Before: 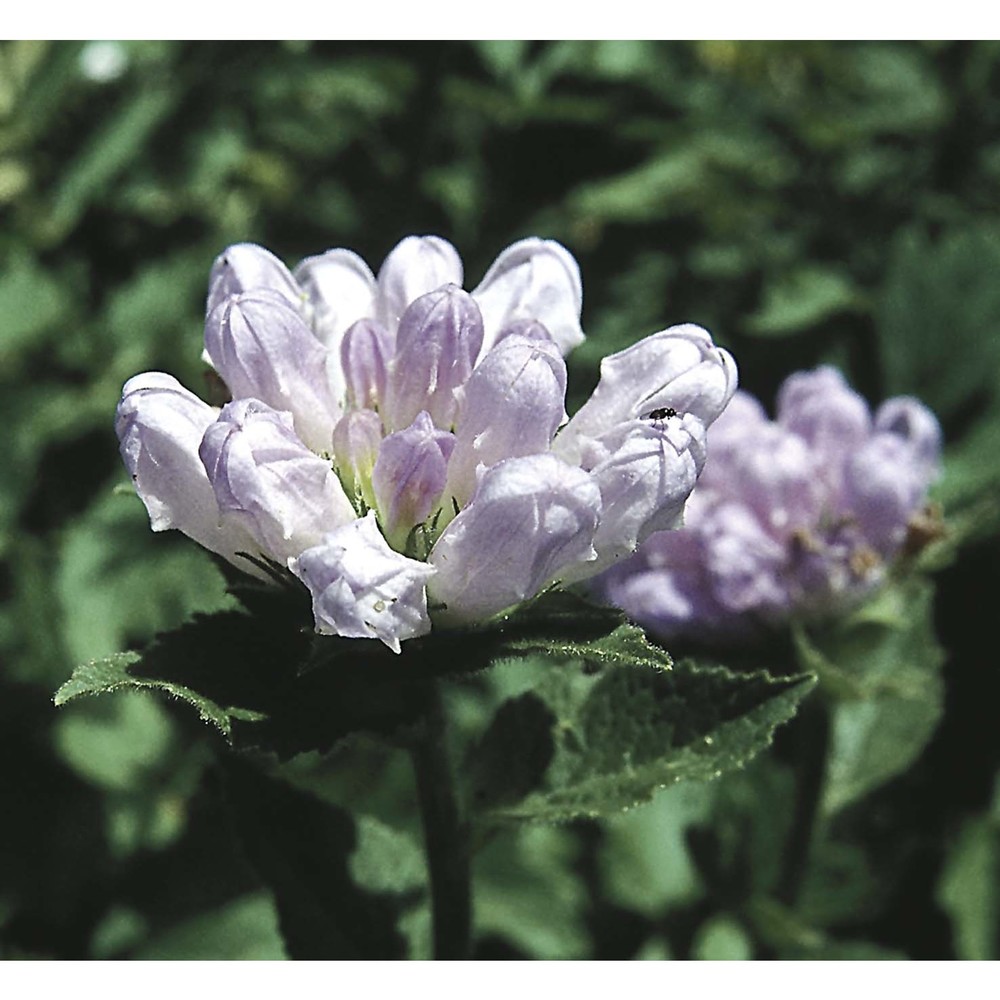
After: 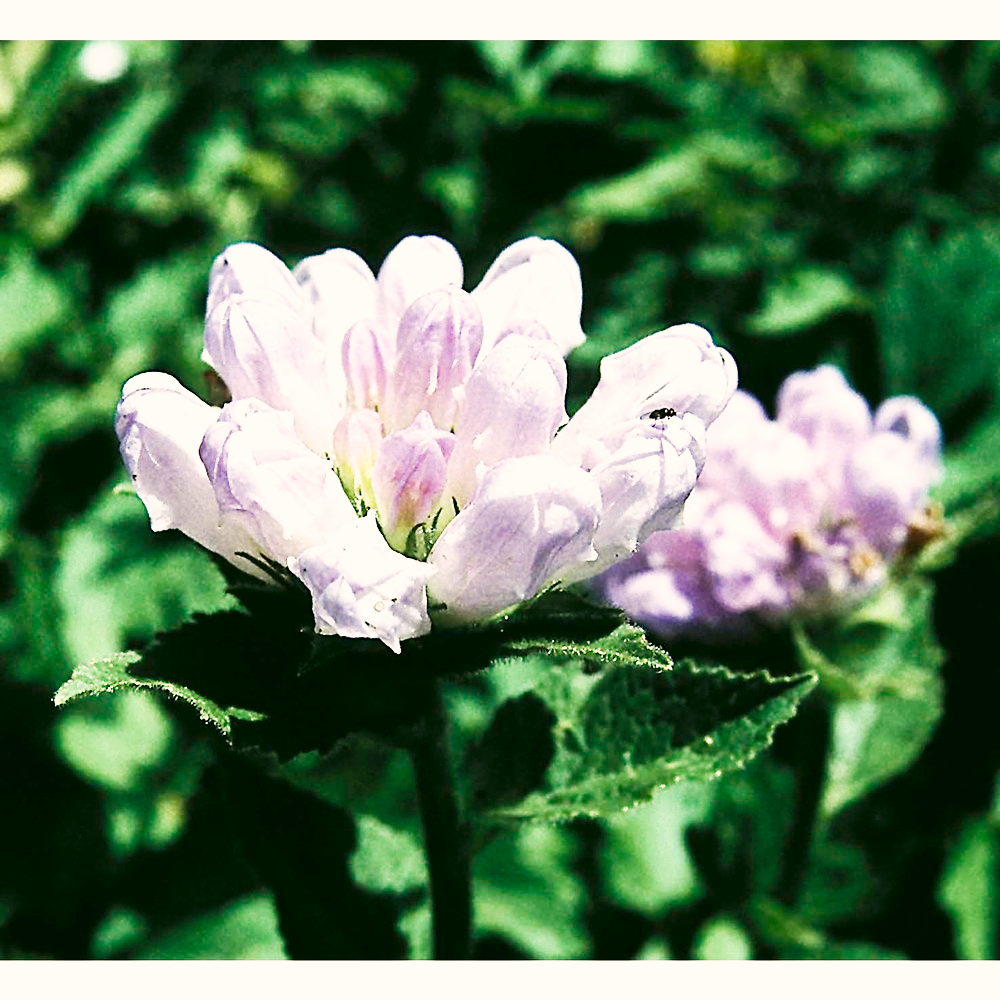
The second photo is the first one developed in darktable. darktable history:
color correction: highlights a* 3.99, highlights b* 4.98, shadows a* -7.55, shadows b* 4.71
base curve: curves: ch0 [(0, 0) (0.007, 0.004) (0.027, 0.03) (0.046, 0.07) (0.207, 0.54) (0.442, 0.872) (0.673, 0.972) (1, 1)], preserve colors none
tone equalizer: edges refinement/feathering 500, mask exposure compensation -1.57 EV, preserve details guided filter
